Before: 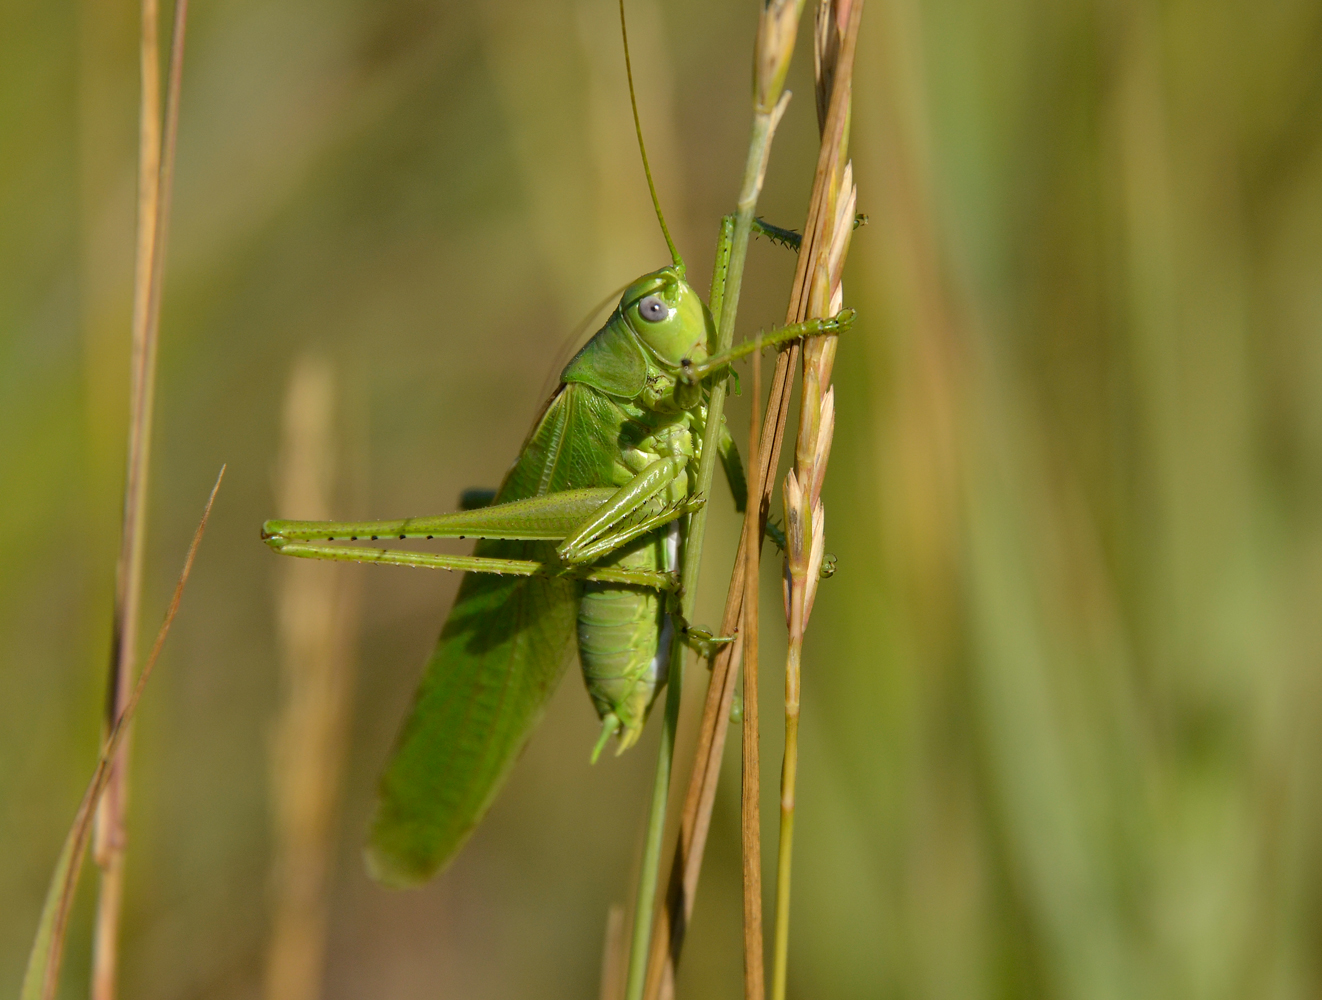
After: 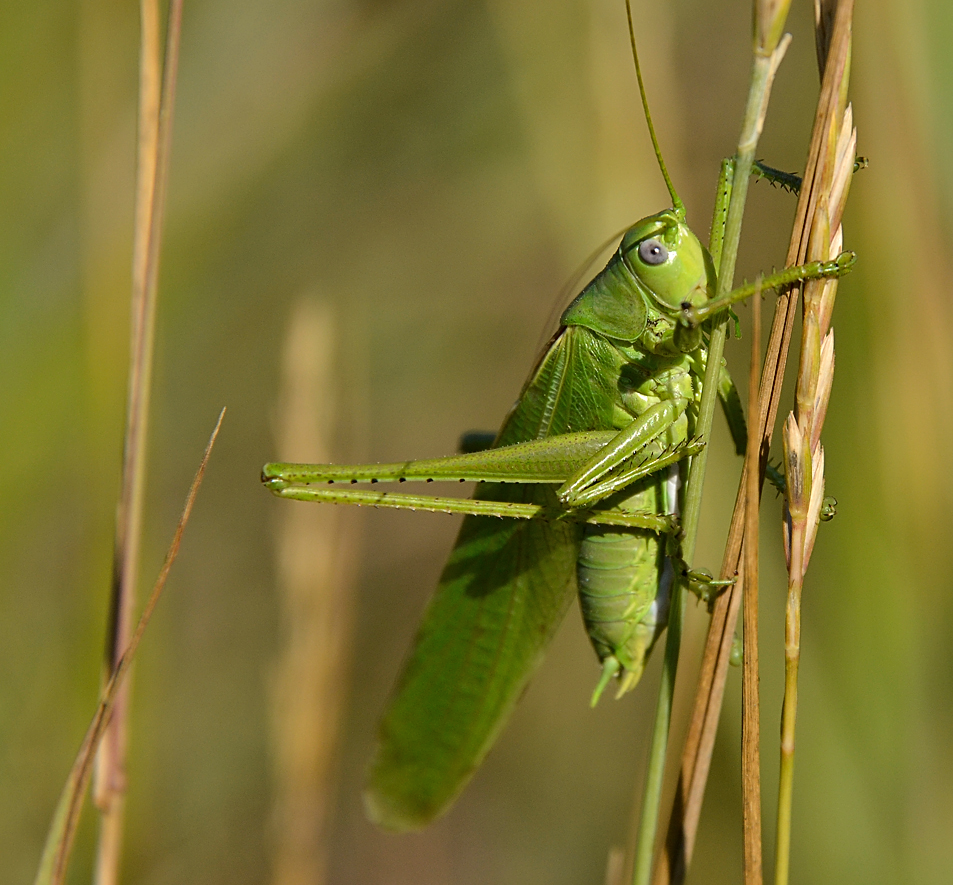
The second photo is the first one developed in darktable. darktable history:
tone curve: curves: ch0 [(0, 0) (0.003, 0.013) (0.011, 0.016) (0.025, 0.023) (0.044, 0.036) (0.069, 0.051) (0.1, 0.076) (0.136, 0.107) (0.177, 0.145) (0.224, 0.186) (0.277, 0.246) (0.335, 0.311) (0.399, 0.378) (0.468, 0.462) (0.543, 0.548) (0.623, 0.636) (0.709, 0.728) (0.801, 0.816) (0.898, 0.9) (1, 1)], color space Lab, linked channels, preserve colors none
sharpen: on, module defaults
crop: top 5.774%, right 27.838%, bottom 5.706%
